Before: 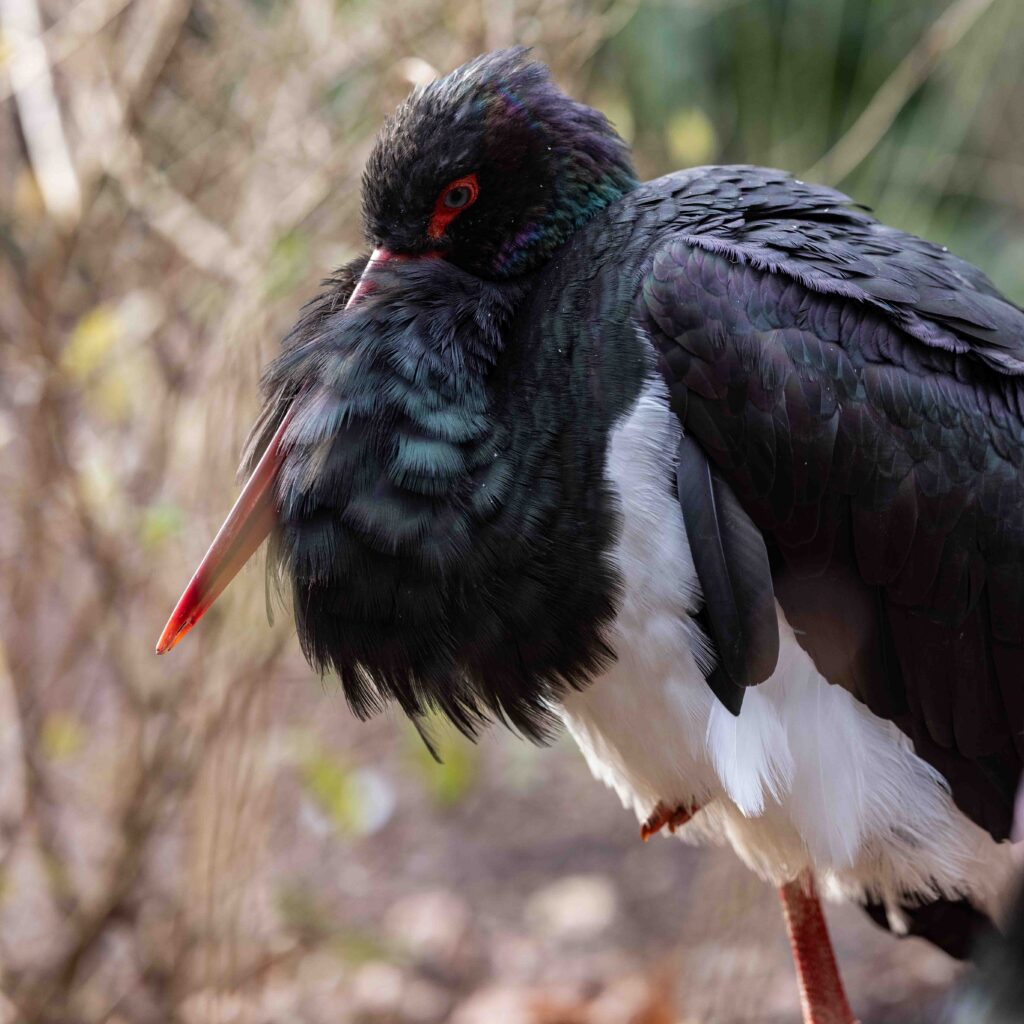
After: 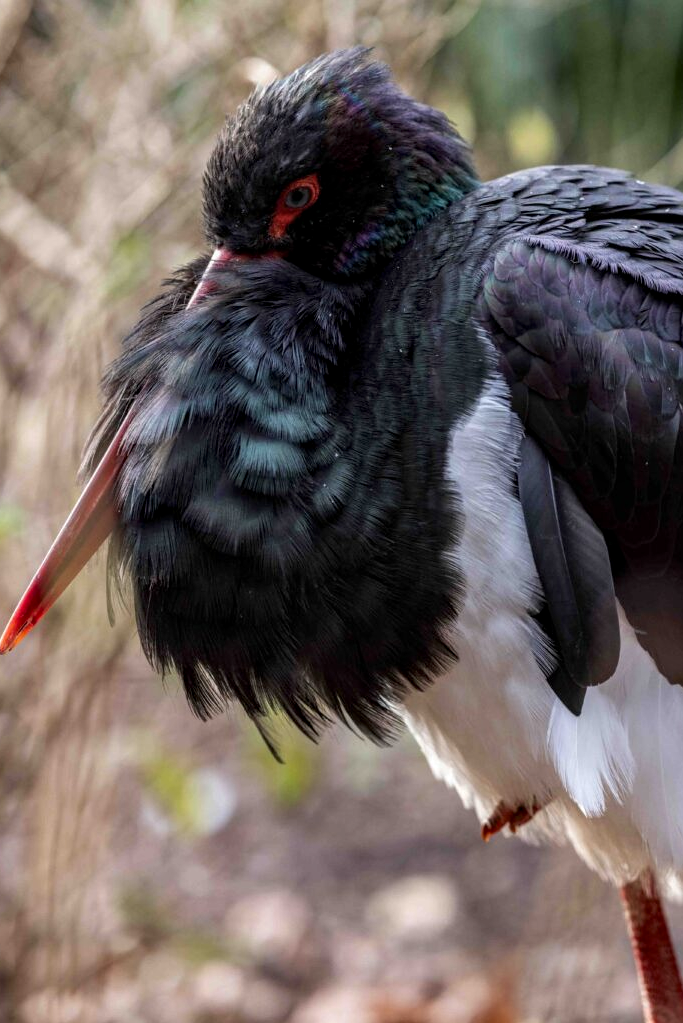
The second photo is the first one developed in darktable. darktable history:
crop and rotate: left 15.547%, right 17.721%
local contrast: highlights 28%, detail 130%
